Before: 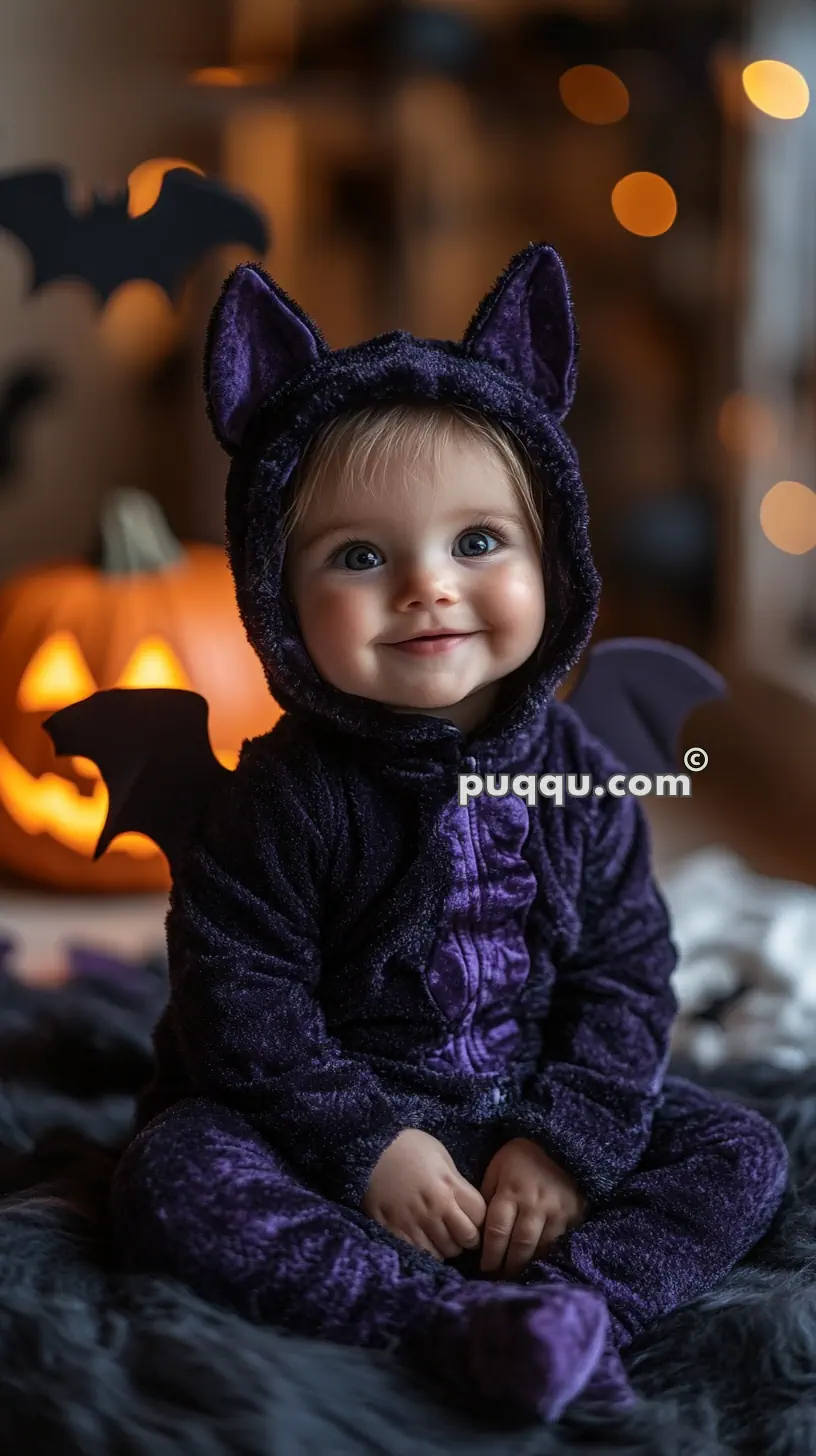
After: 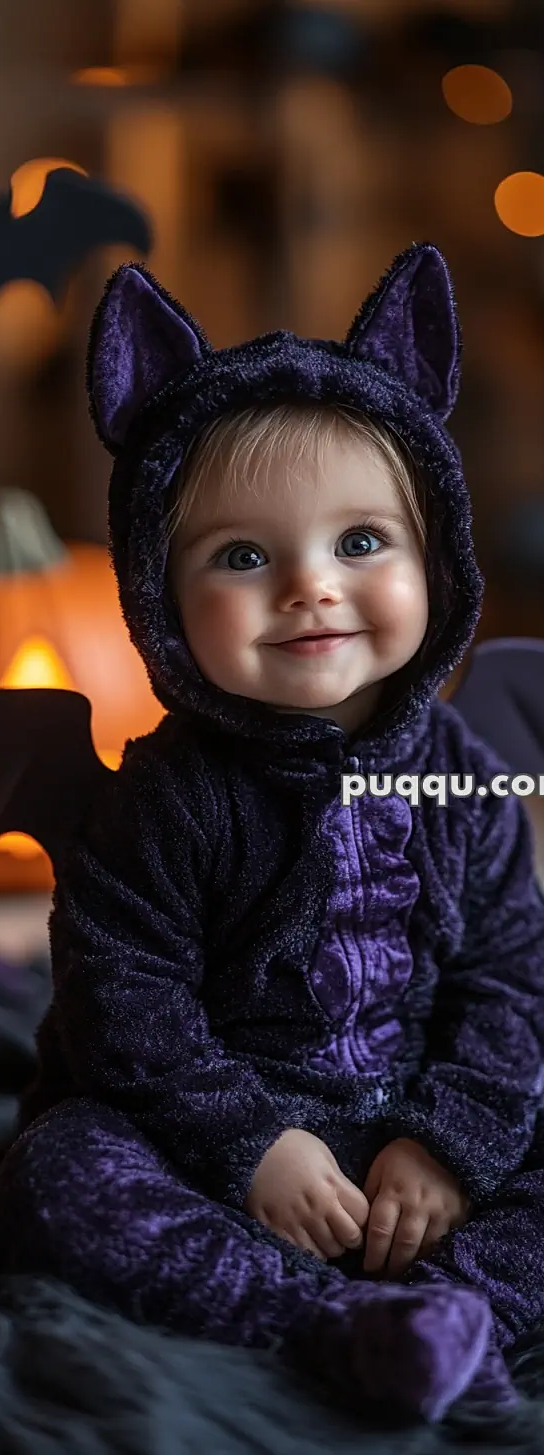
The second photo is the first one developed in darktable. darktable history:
sharpen: amount 0.211
exposure: compensate highlight preservation false
crop and rotate: left 14.34%, right 18.967%
